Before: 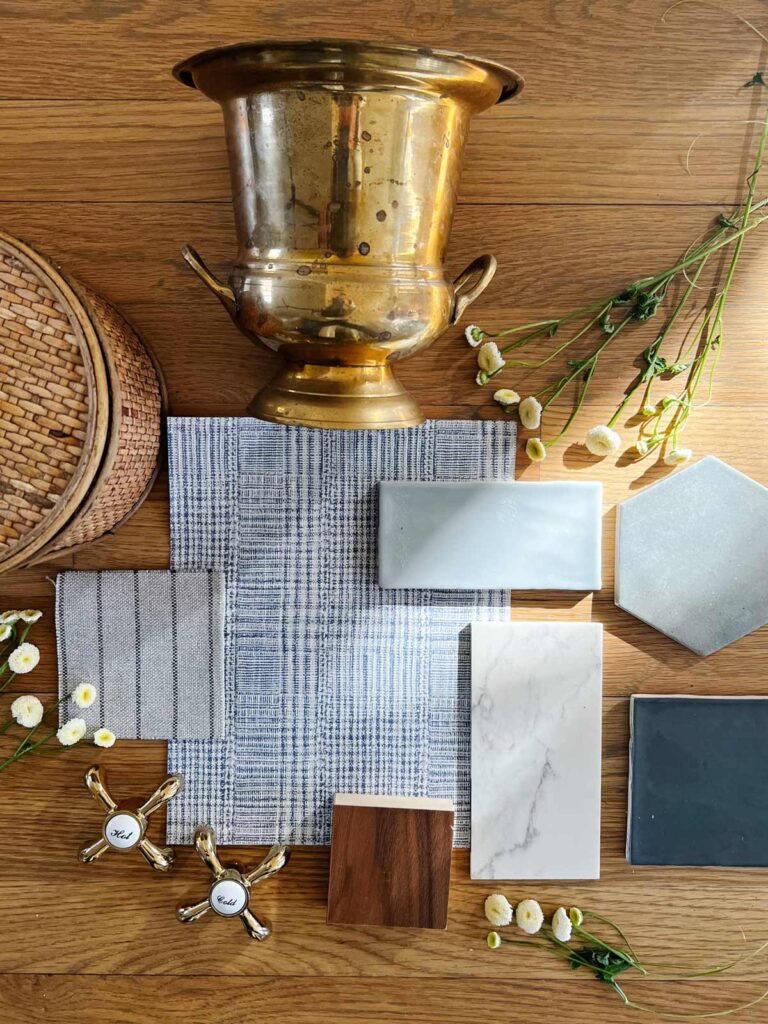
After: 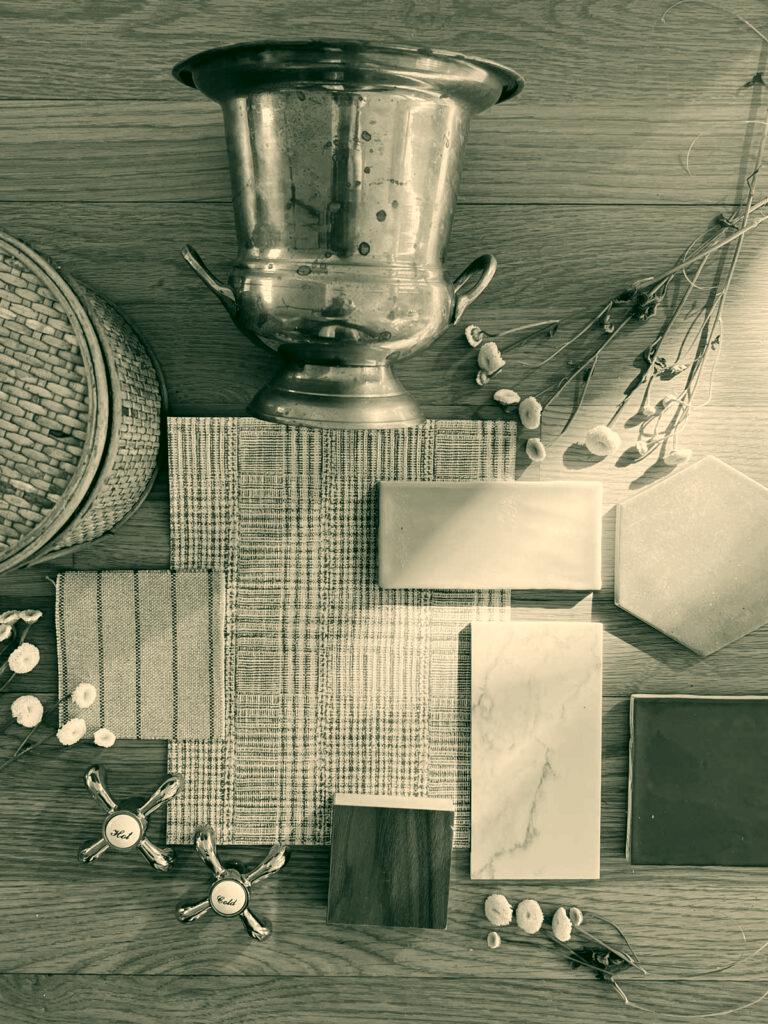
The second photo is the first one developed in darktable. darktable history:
contrast brightness saturation: saturation -0.998
color correction: highlights a* 5.05, highlights b* 23.67, shadows a* -15.51, shadows b* 4.05
